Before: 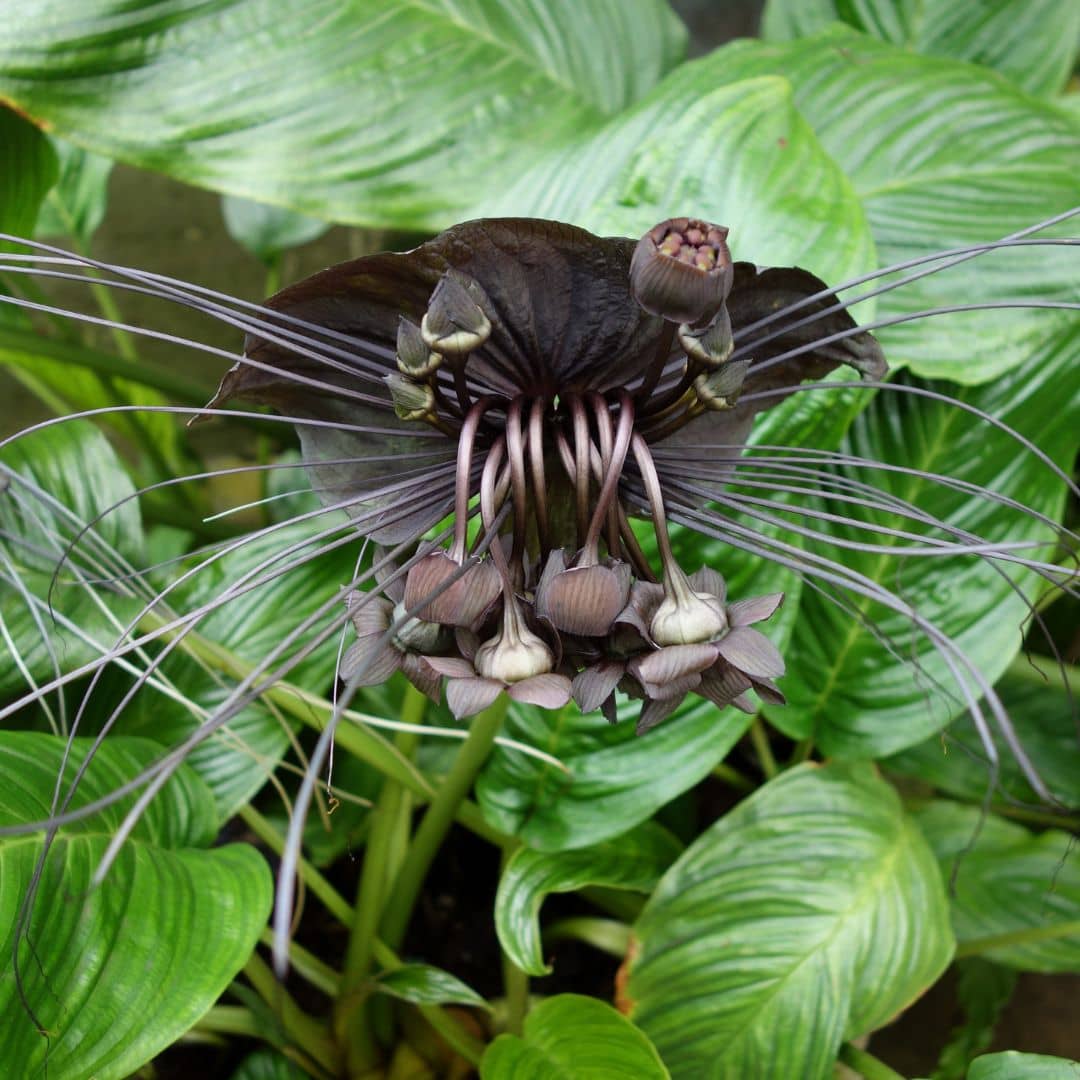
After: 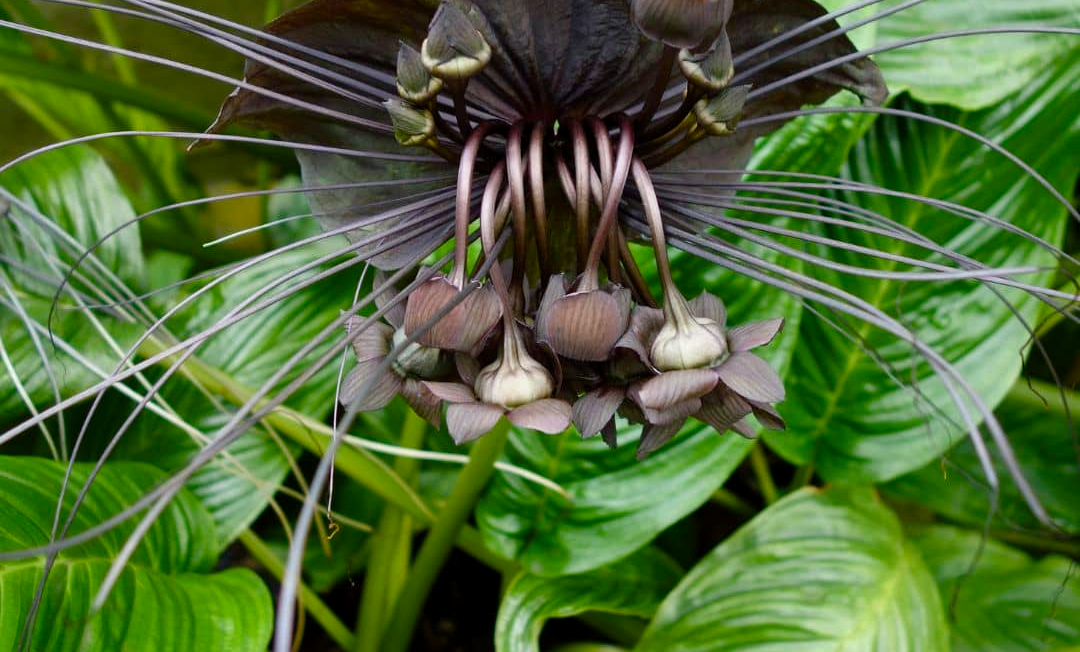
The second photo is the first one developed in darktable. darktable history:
crop and rotate: top 25.614%, bottom 13.994%
color balance rgb: shadows lift › chroma 2.802%, shadows lift › hue 193.21°, power › luminance -3.618%, power › chroma 0.536%, power › hue 39.27°, perceptual saturation grading › global saturation 20%, perceptual saturation grading › highlights -24.966%, perceptual saturation grading › shadows 25.215%, global vibrance 20%
exposure: black level correction 0.001, compensate highlight preservation false
